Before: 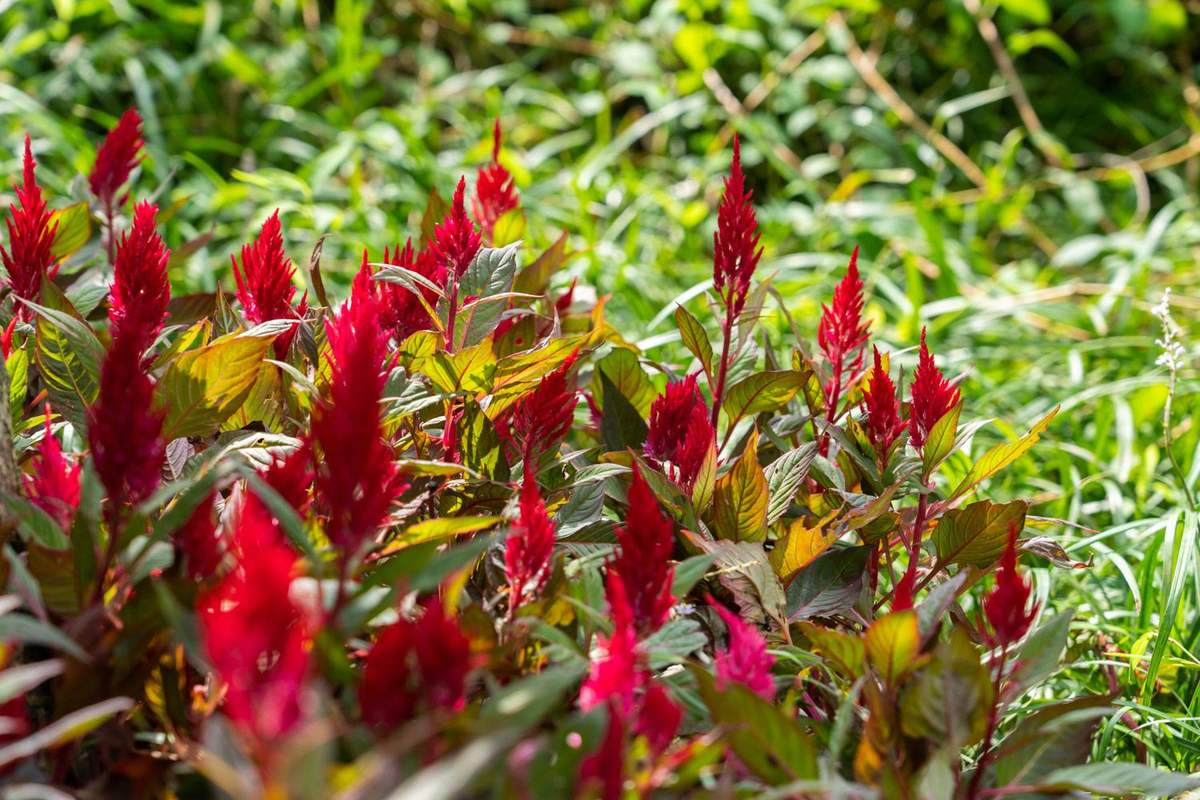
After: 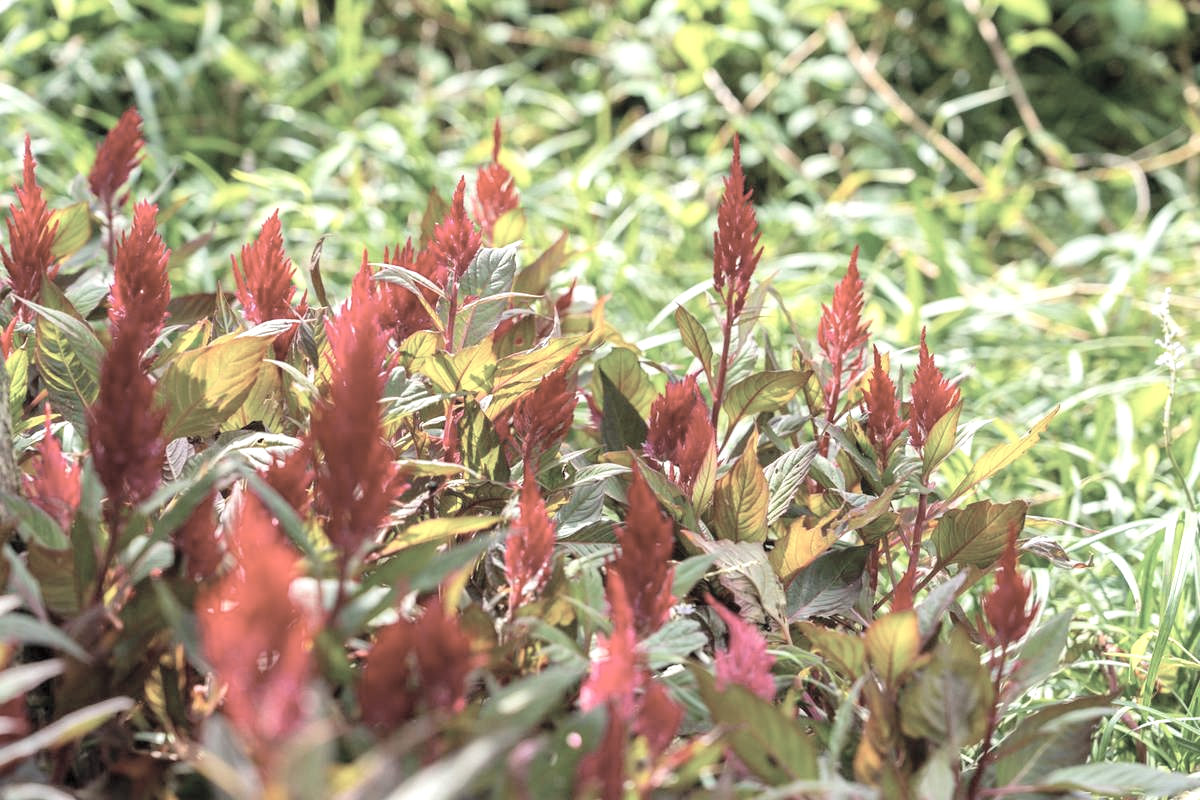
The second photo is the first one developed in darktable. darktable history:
exposure: exposure 0.496 EV, compensate highlight preservation false
contrast brightness saturation: brightness 0.183, saturation -0.495
